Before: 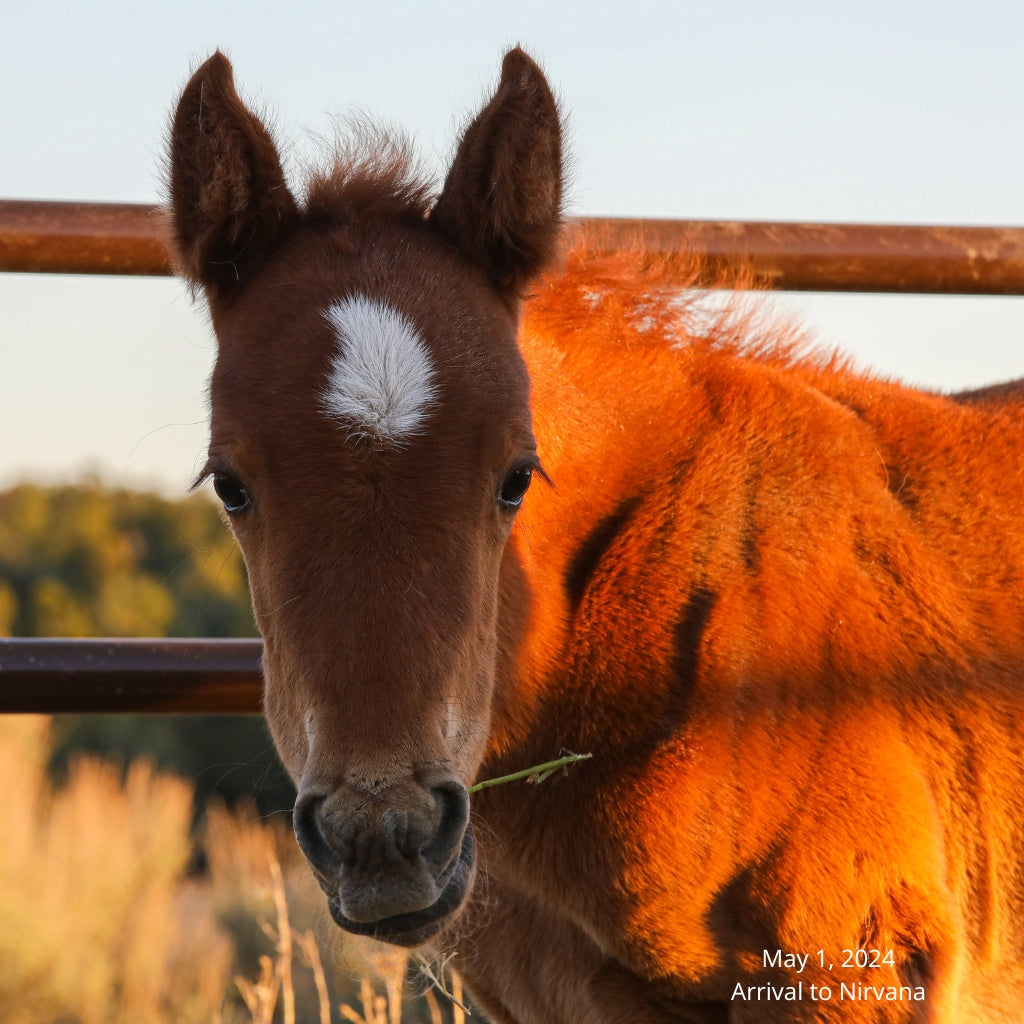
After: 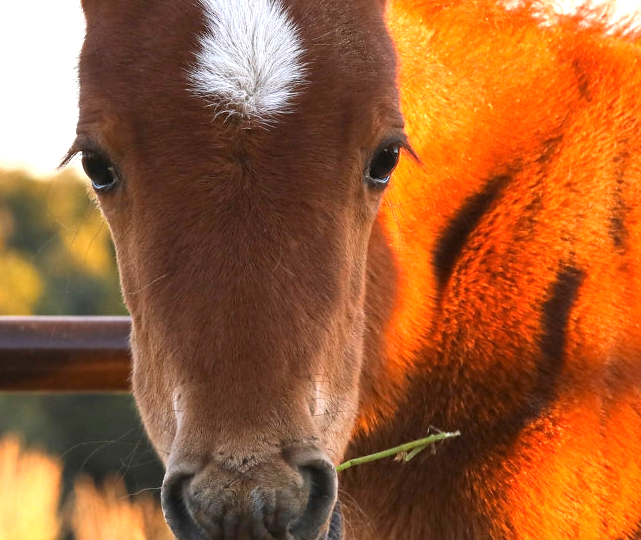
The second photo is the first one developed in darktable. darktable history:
crop: left 12.891%, top 31.522%, right 24.417%, bottom 15.698%
exposure: exposure 1.093 EV, compensate highlight preservation false
